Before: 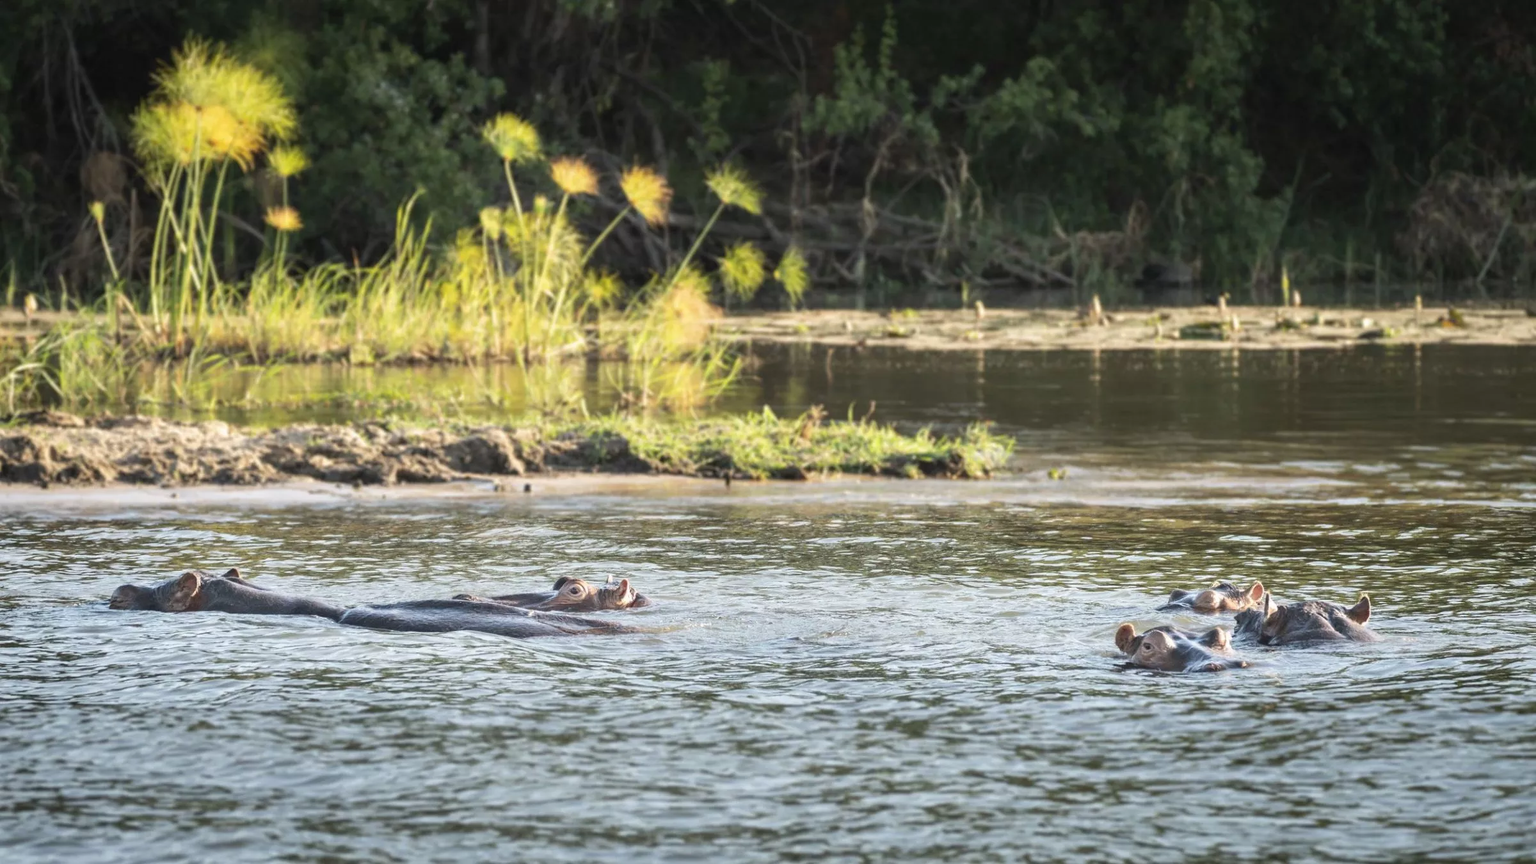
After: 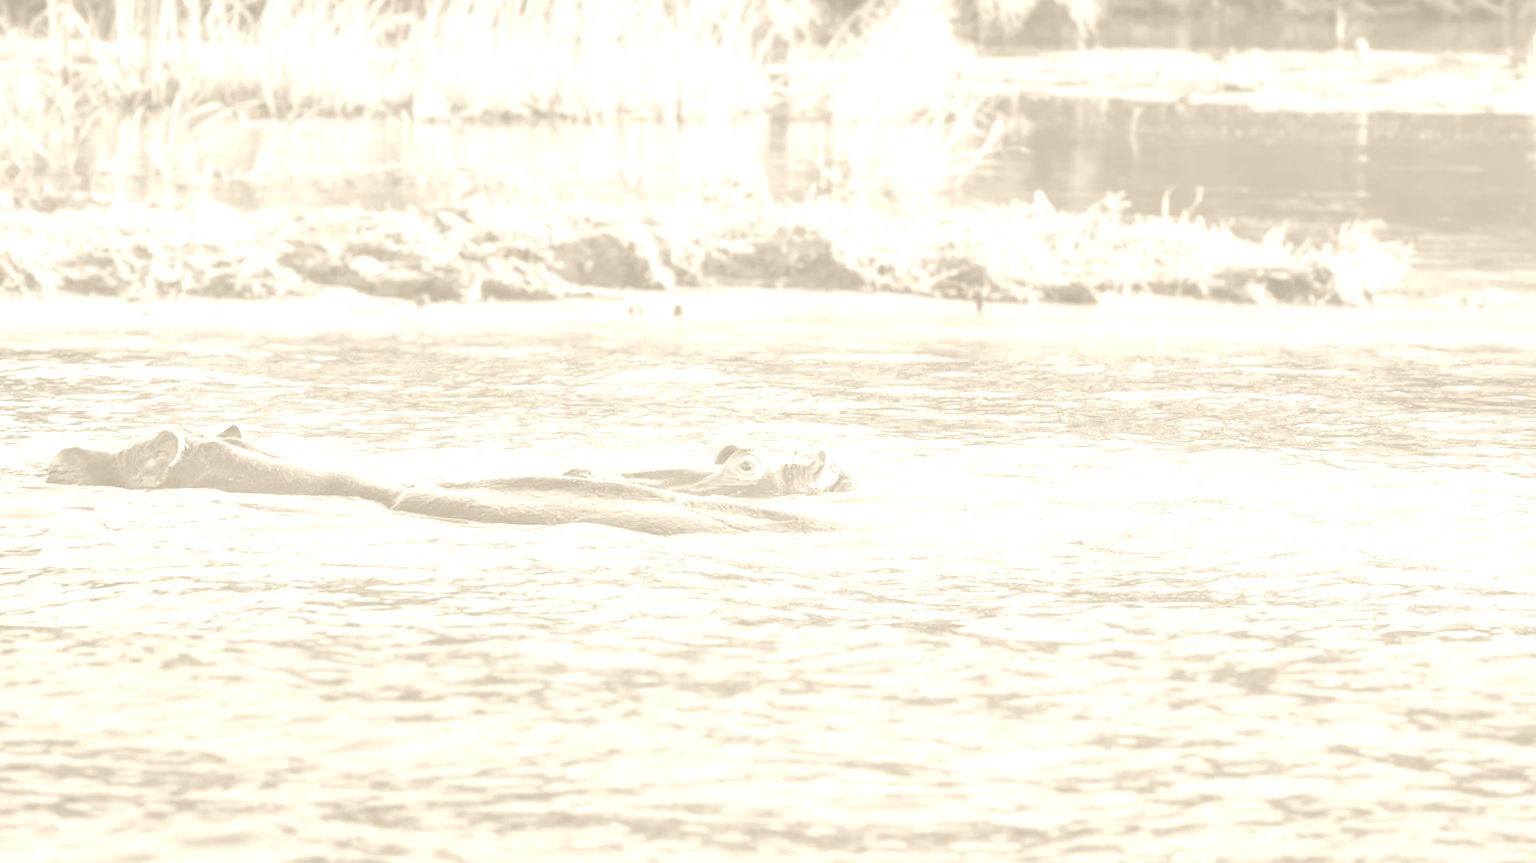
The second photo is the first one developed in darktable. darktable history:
crop and rotate: angle -0.82°, left 3.85%, top 31.828%, right 27.992%
colorize: hue 36°, saturation 71%, lightness 80.79%
